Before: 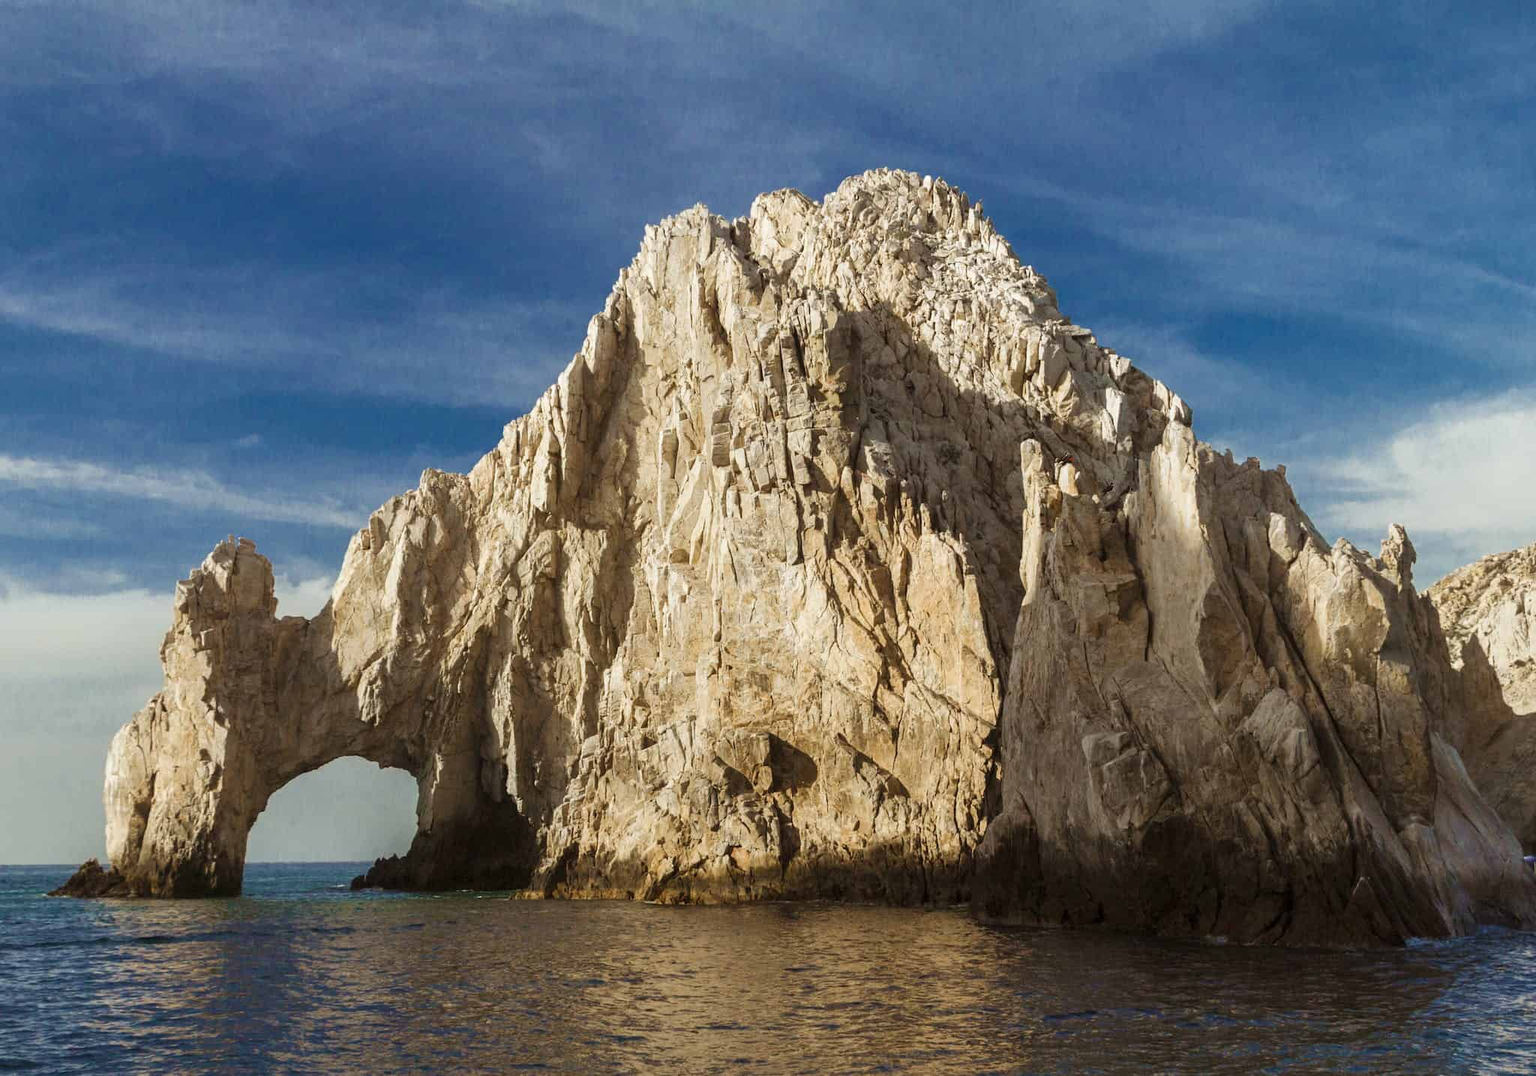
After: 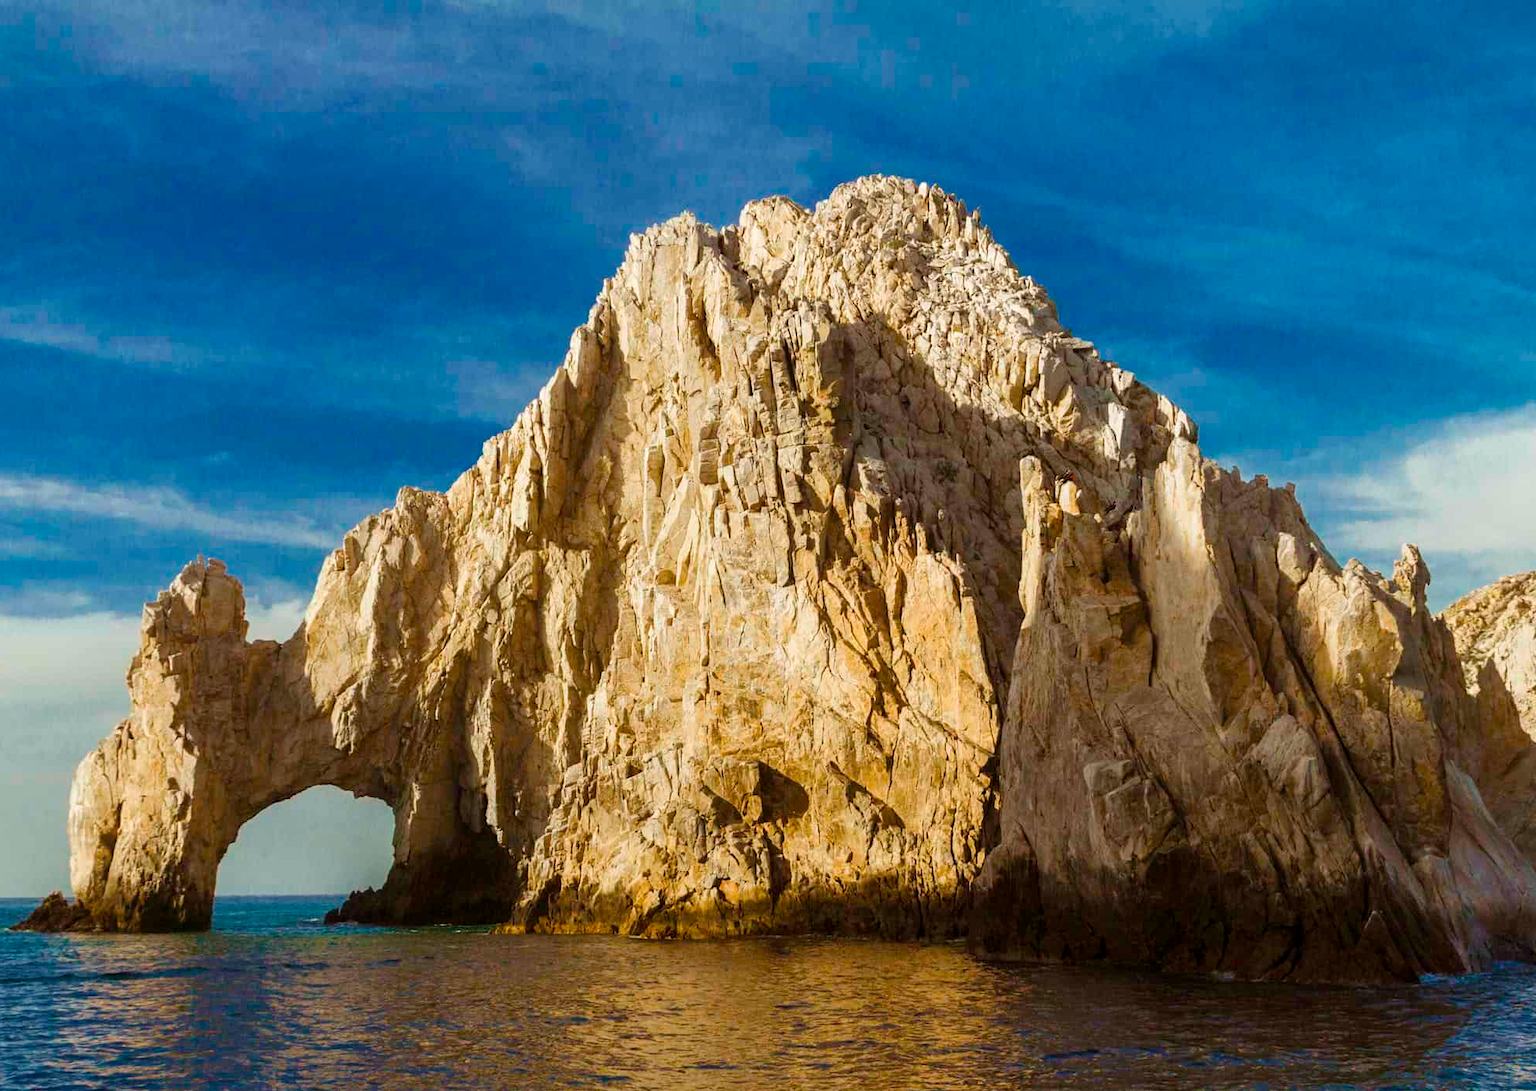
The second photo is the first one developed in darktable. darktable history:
color balance rgb: perceptual saturation grading › global saturation 30%, global vibrance 20%
crop and rotate: left 2.536%, right 1.107%, bottom 2.246%
